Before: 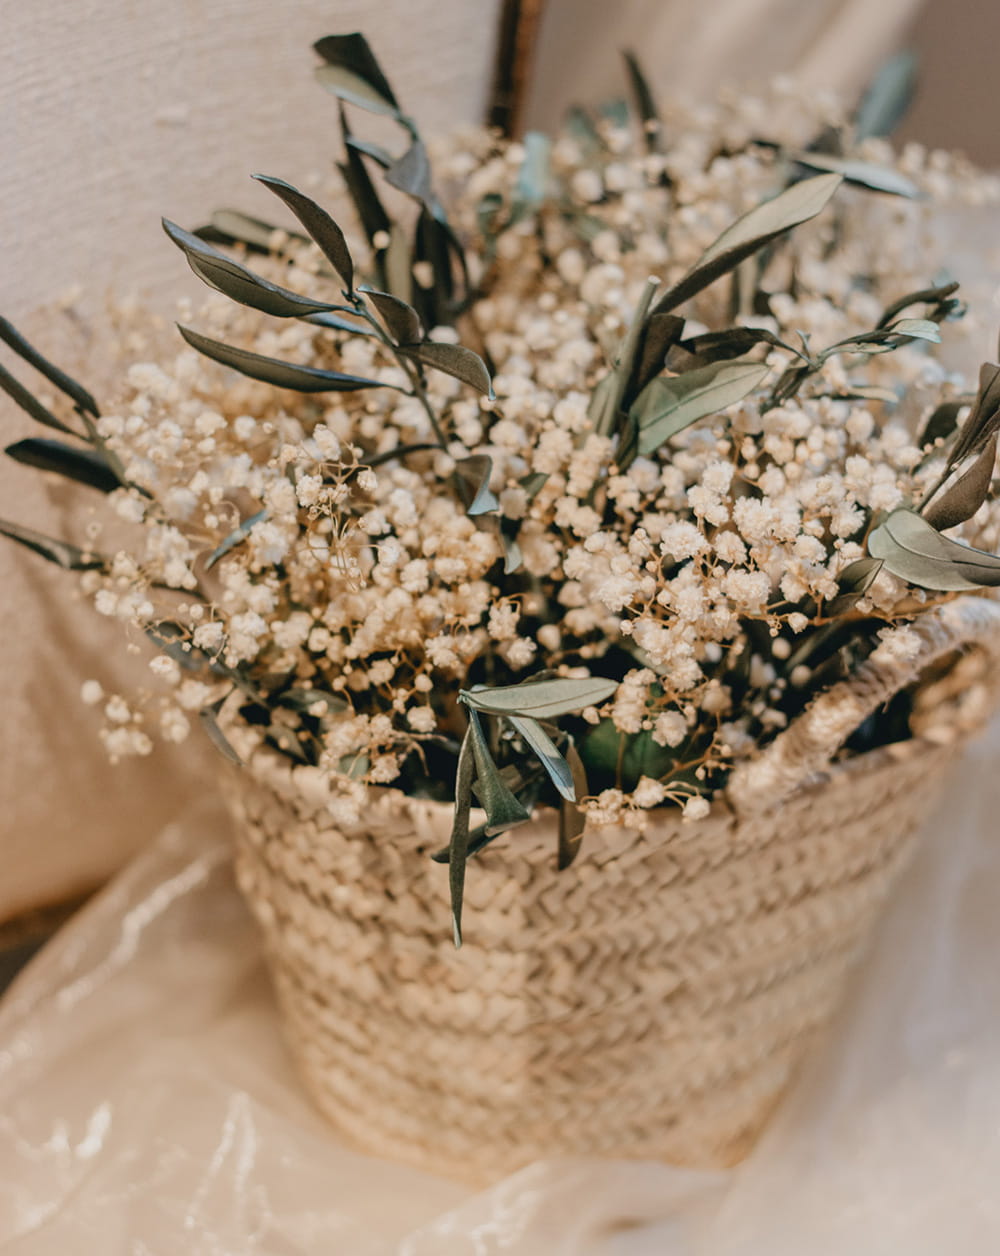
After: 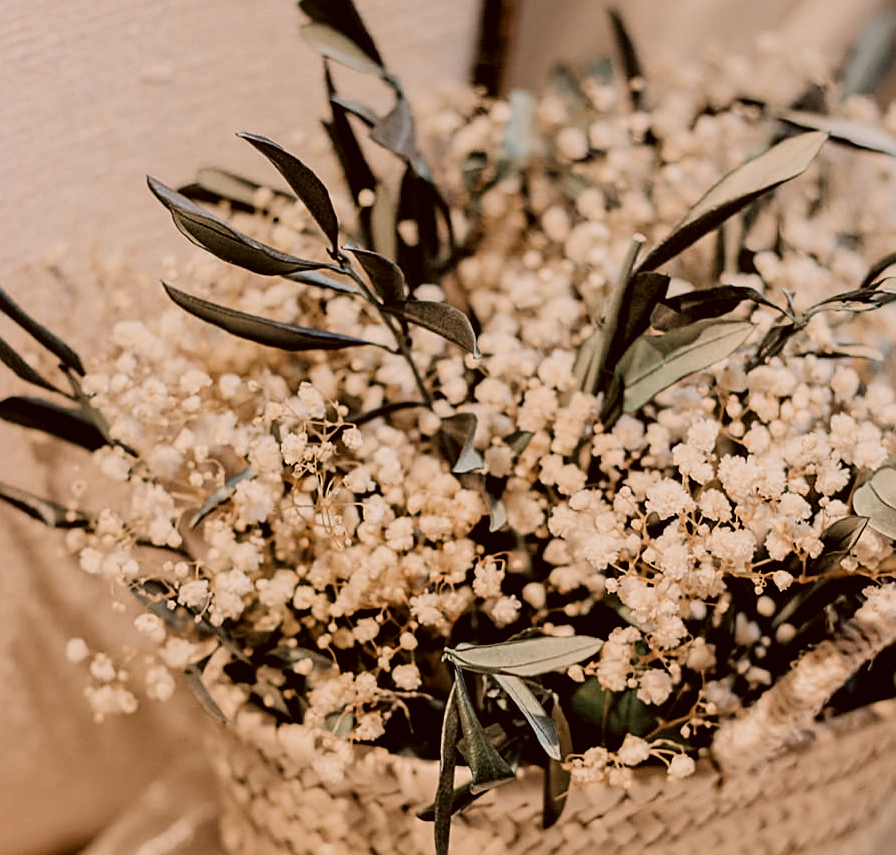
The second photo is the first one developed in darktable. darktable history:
filmic rgb: black relative exposure -8.02 EV, white relative exposure 4.04 EV, hardness 4.11, contrast 1.381
sharpen: on, module defaults
crop: left 1.521%, top 3.388%, right 7.634%, bottom 28.499%
color correction: highlights a* 6.25, highlights b* 8.43, shadows a* 6.34, shadows b* 7.49, saturation 0.909
